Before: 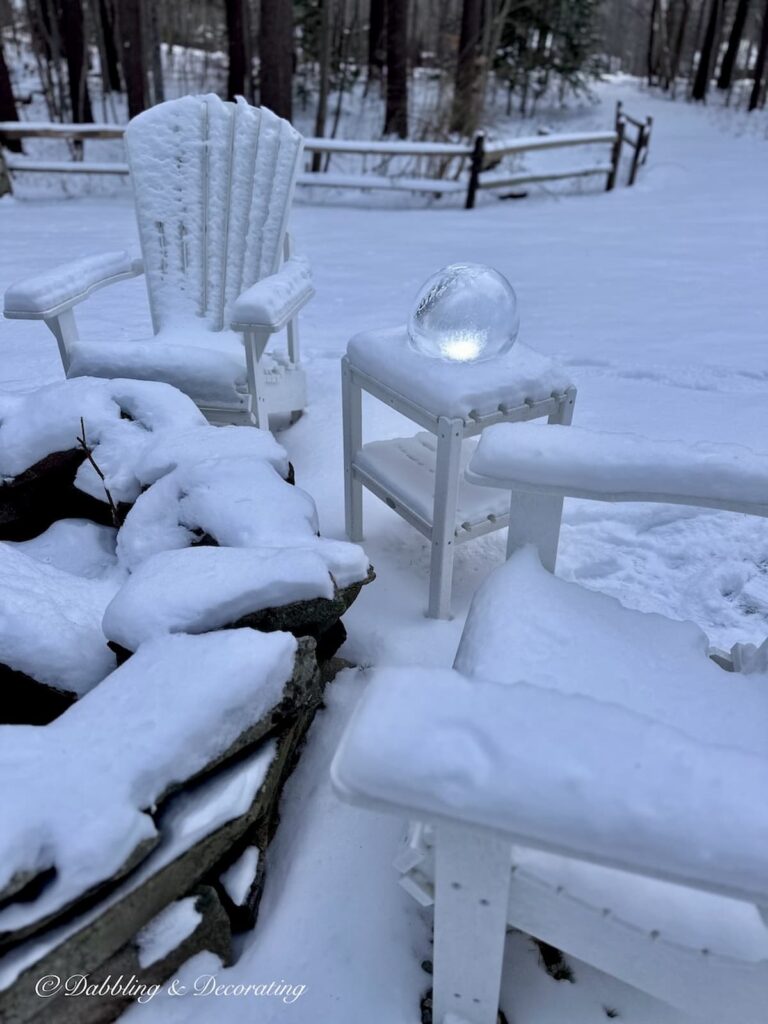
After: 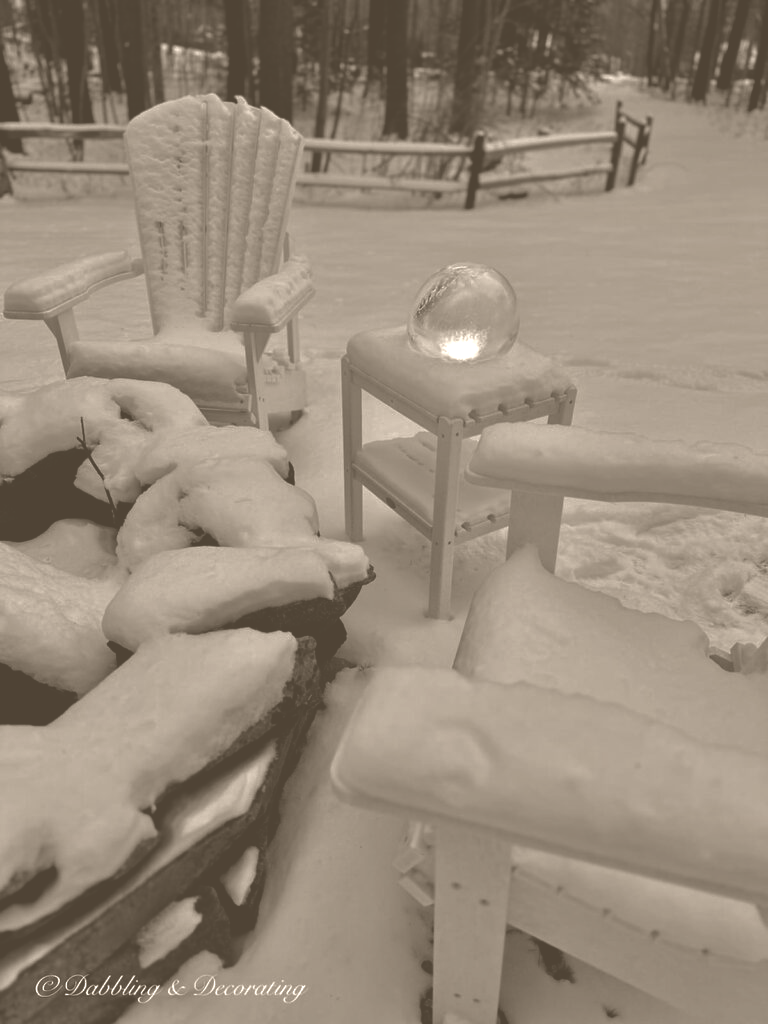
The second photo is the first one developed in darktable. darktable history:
contrast brightness saturation: contrast 0.13, brightness -0.24, saturation 0.14
base curve: curves: ch0 [(0, 0) (0.841, 0.609) (1, 1)]
colorize: hue 34.49°, saturation 35.33%, source mix 100%, version 1
color zones: curves: ch0 [(0, 0.613) (0.01, 0.613) (0.245, 0.448) (0.498, 0.529) (0.642, 0.665) (0.879, 0.777) (0.99, 0.613)]; ch1 [(0, 0) (0.143, 0) (0.286, 0) (0.429, 0) (0.571, 0) (0.714, 0) (0.857, 0)], mix -121.96%
